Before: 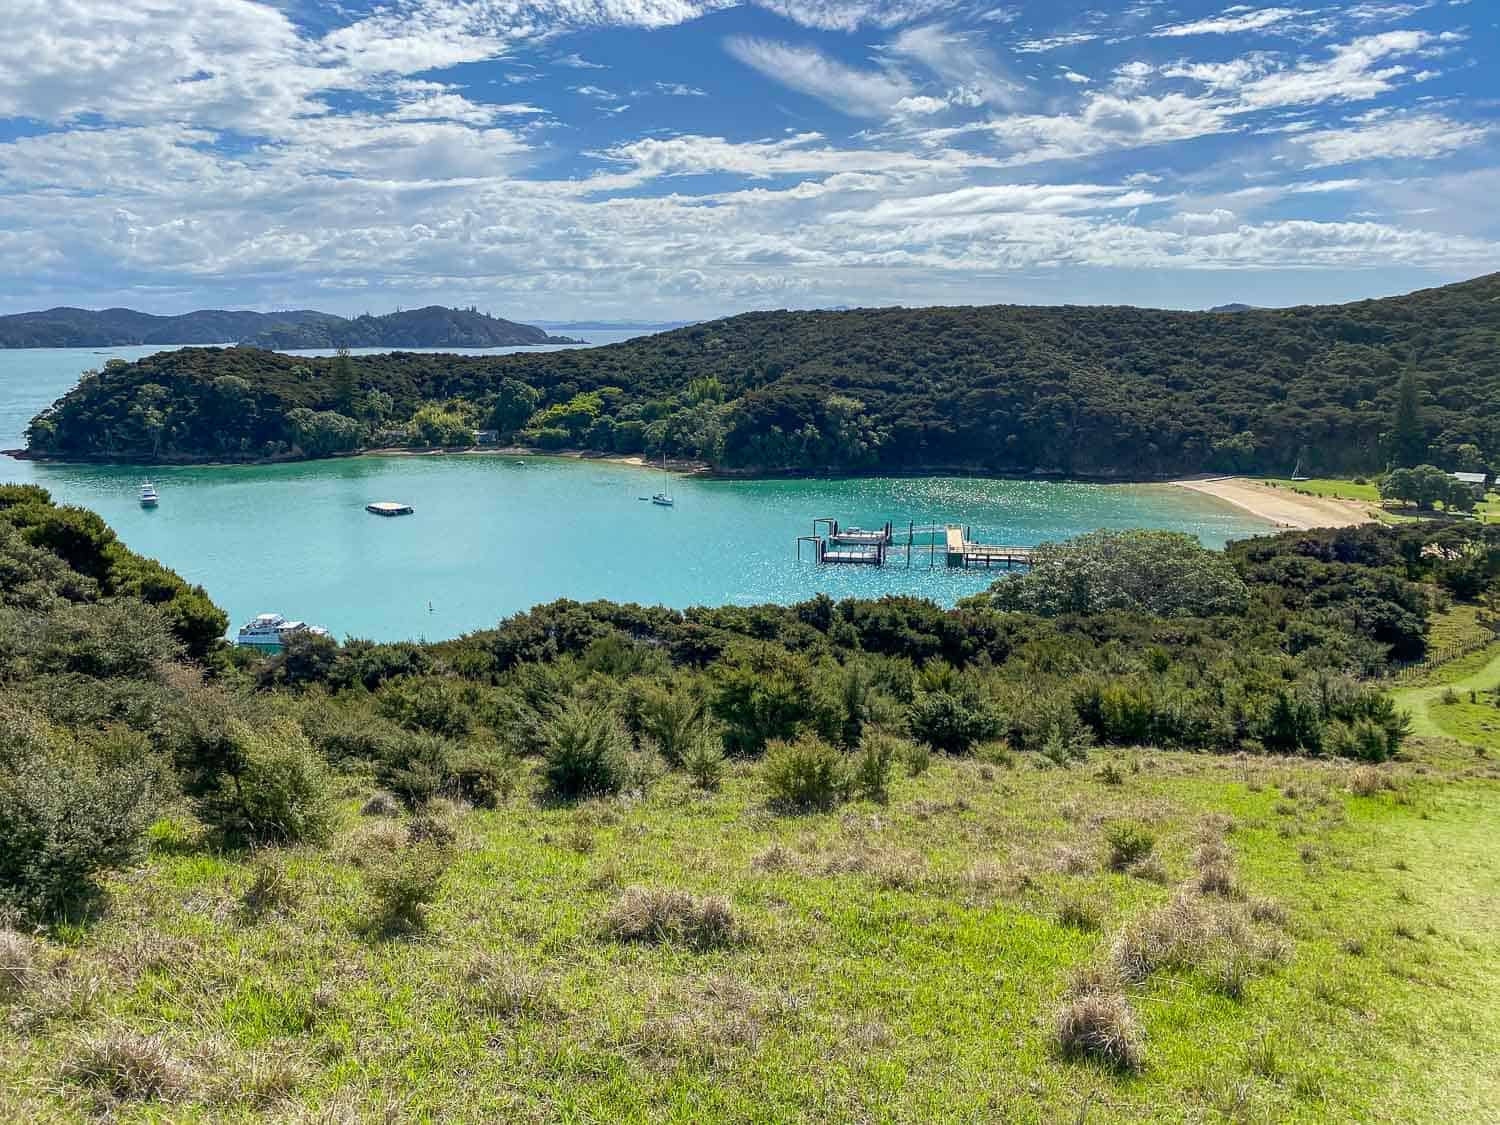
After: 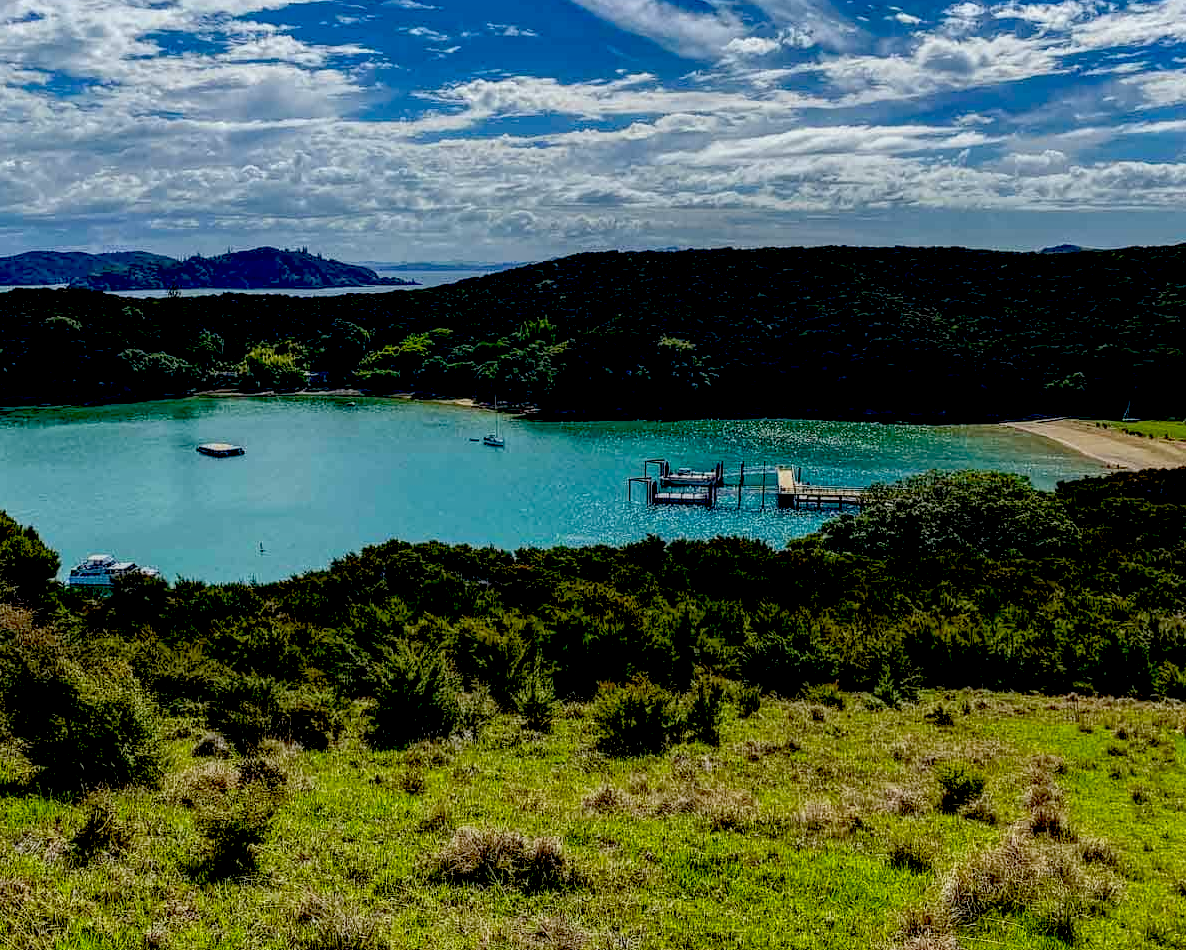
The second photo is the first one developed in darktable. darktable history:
crop: left 11.312%, top 5.282%, right 9.602%, bottom 10.231%
local contrast: on, module defaults
exposure: black level correction 0.099, exposure -0.083 EV, compensate highlight preservation false
